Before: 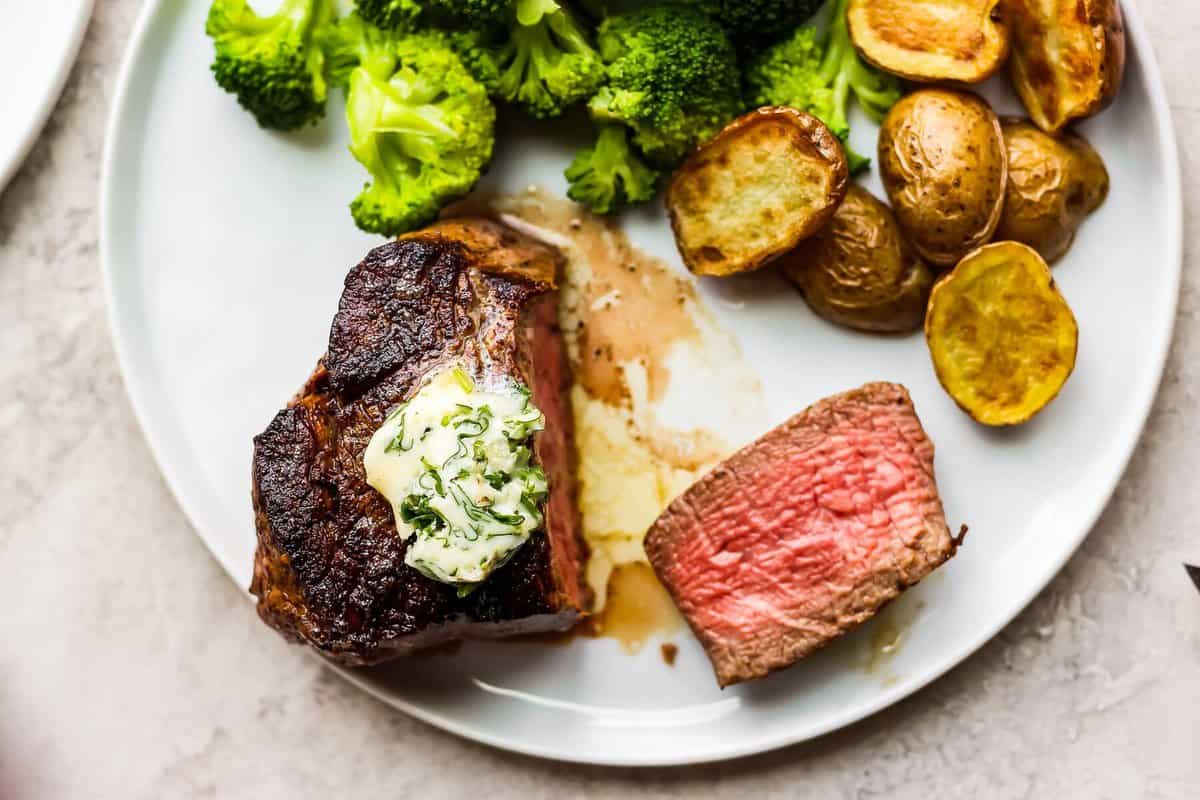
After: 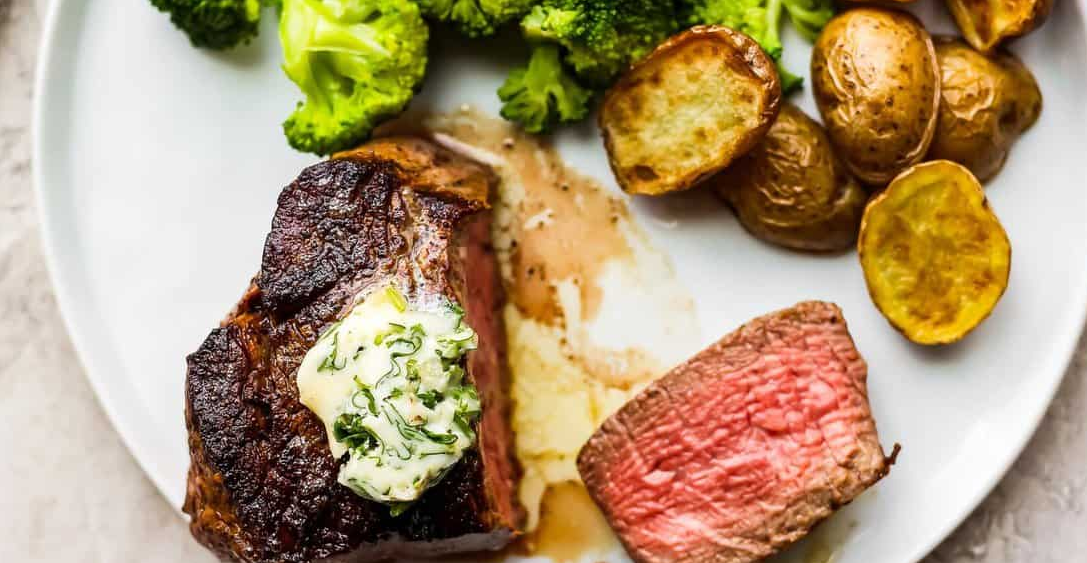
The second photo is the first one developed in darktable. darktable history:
crop: left 5.612%, top 10.169%, right 3.774%, bottom 19.36%
